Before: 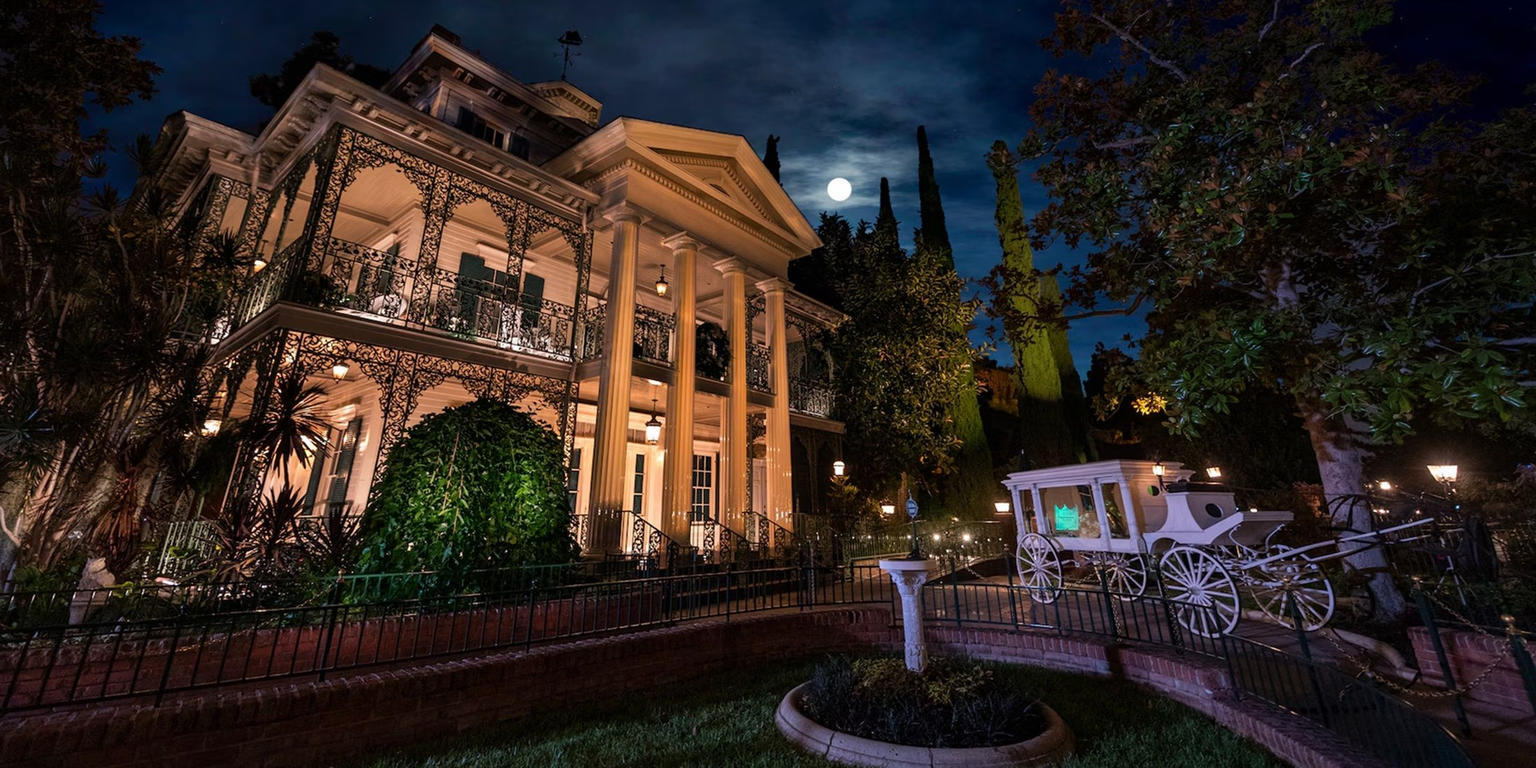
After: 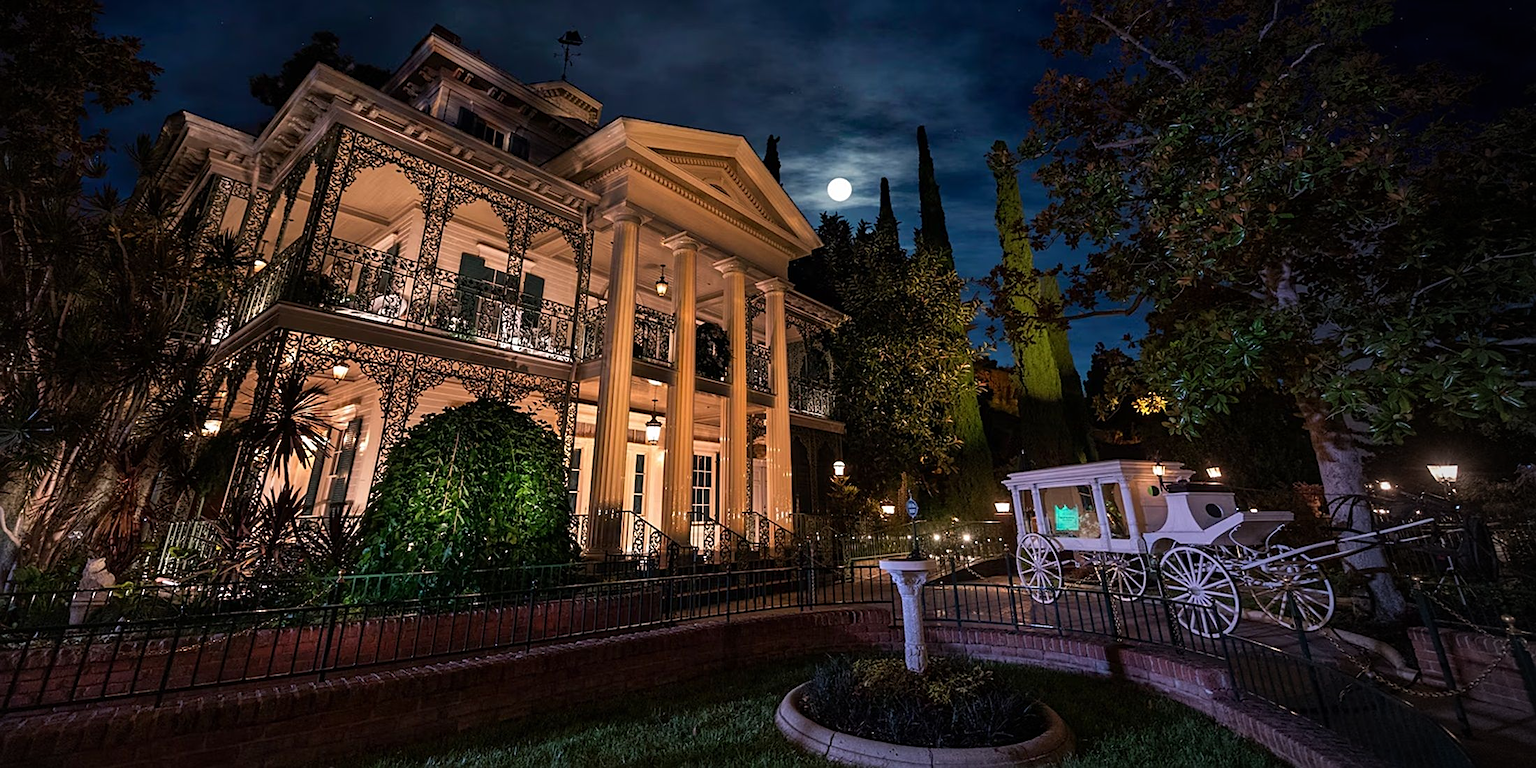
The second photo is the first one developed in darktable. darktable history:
vignetting: center (-0.15, 0.013)
sharpen: on, module defaults
